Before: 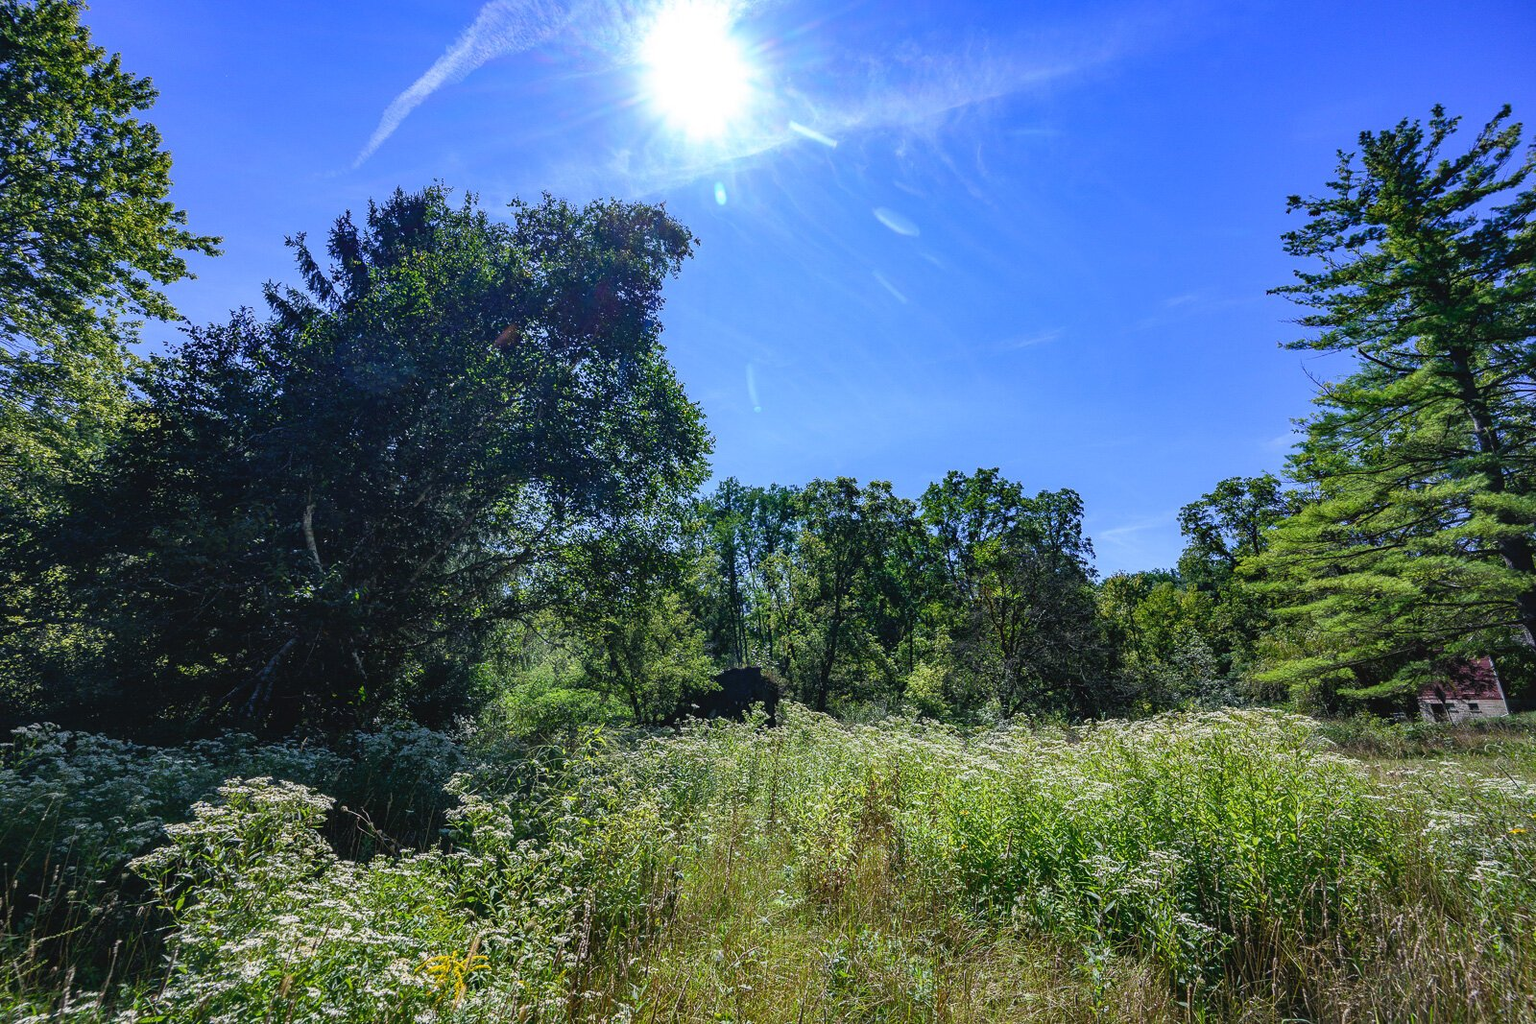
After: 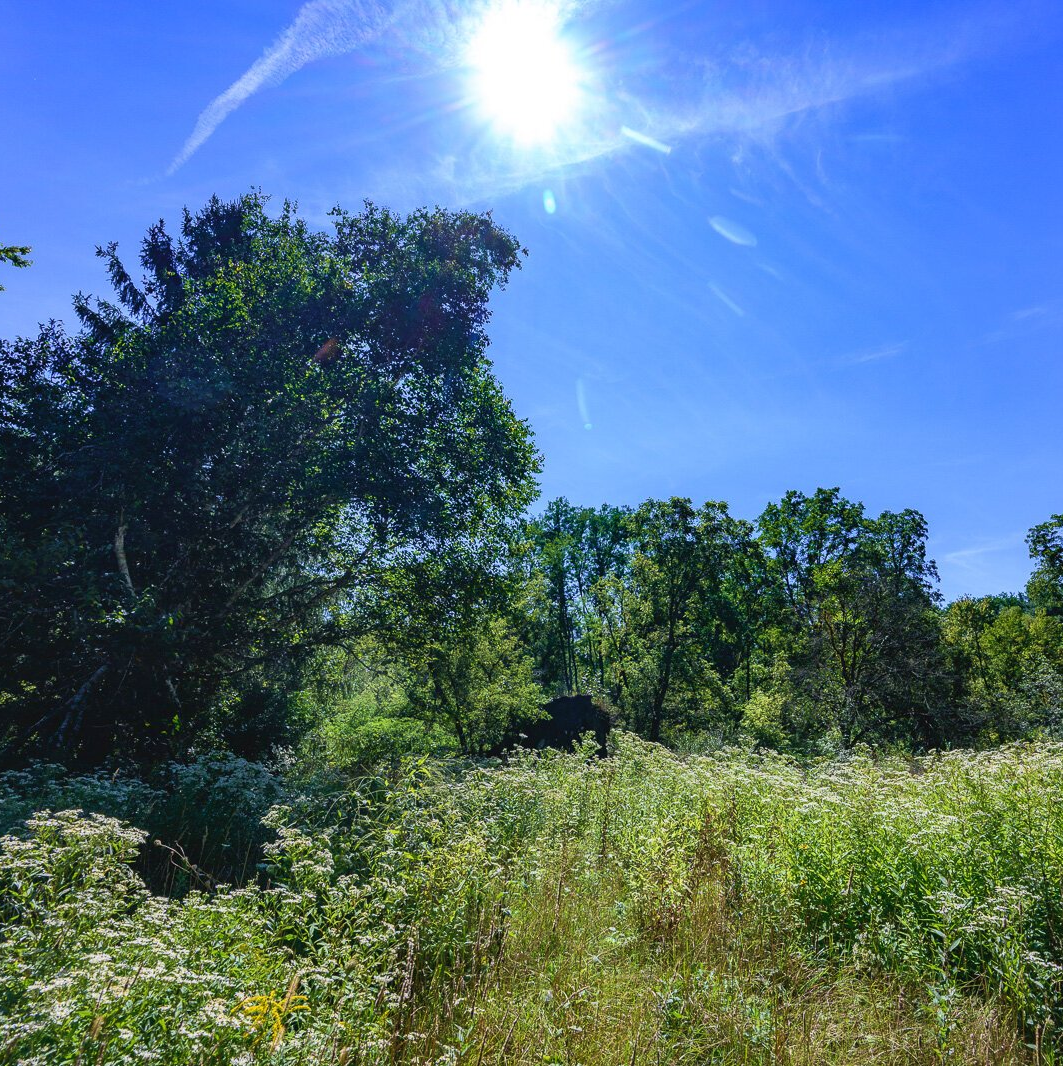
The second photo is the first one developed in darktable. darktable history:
velvia: on, module defaults
crop and rotate: left 12.598%, right 20.94%
